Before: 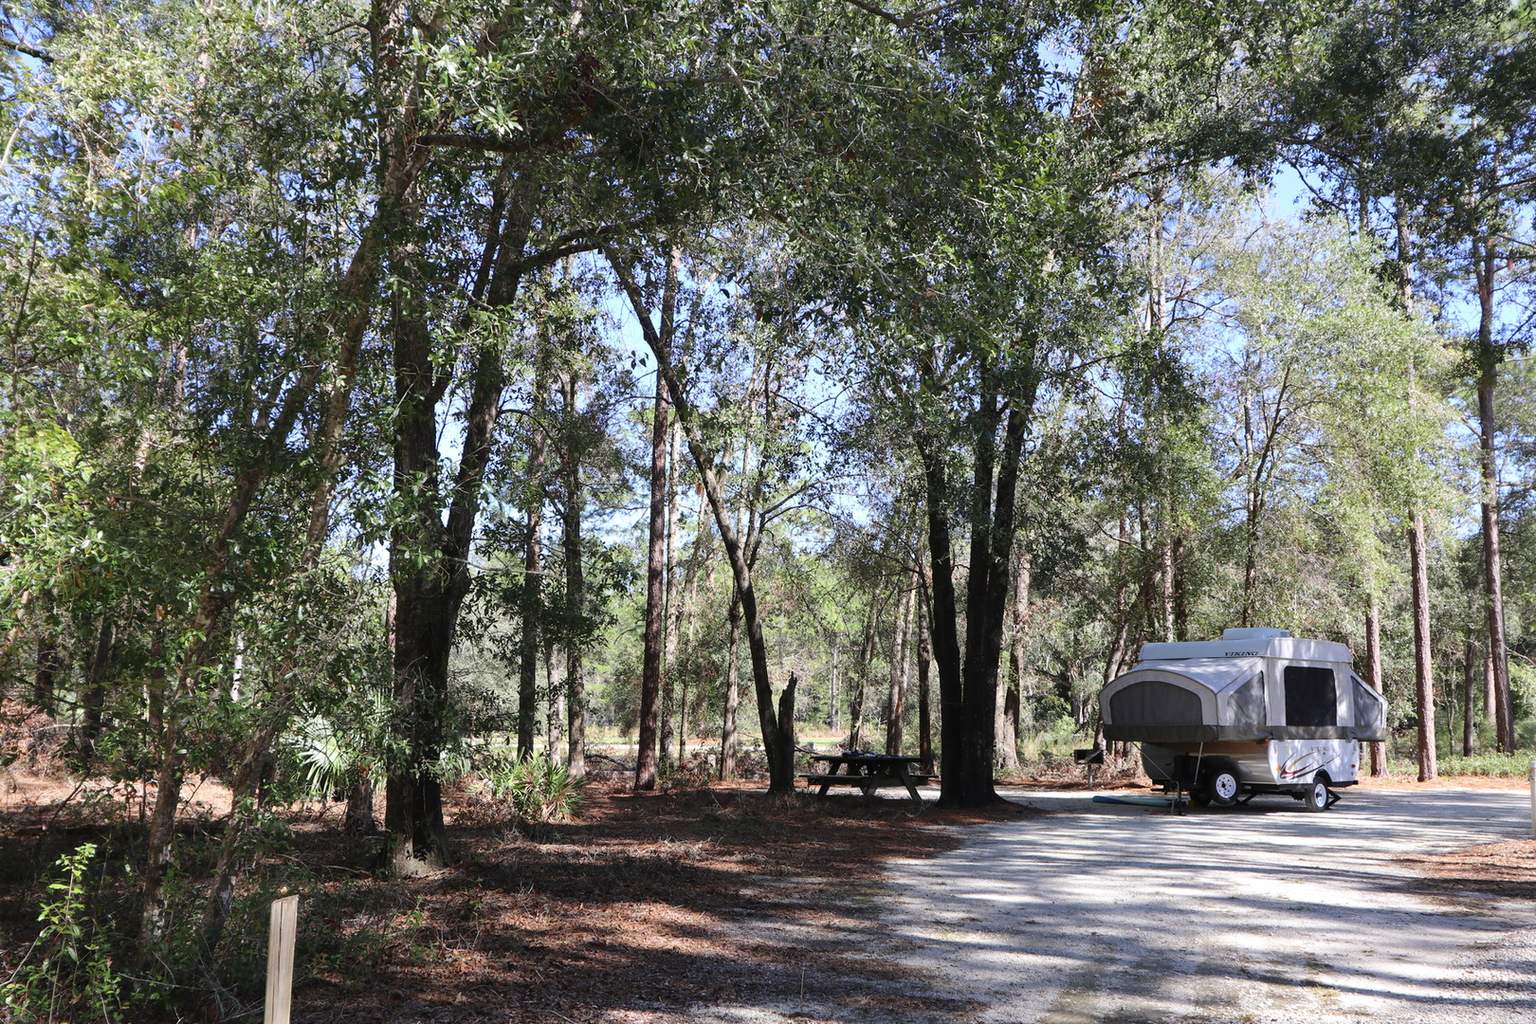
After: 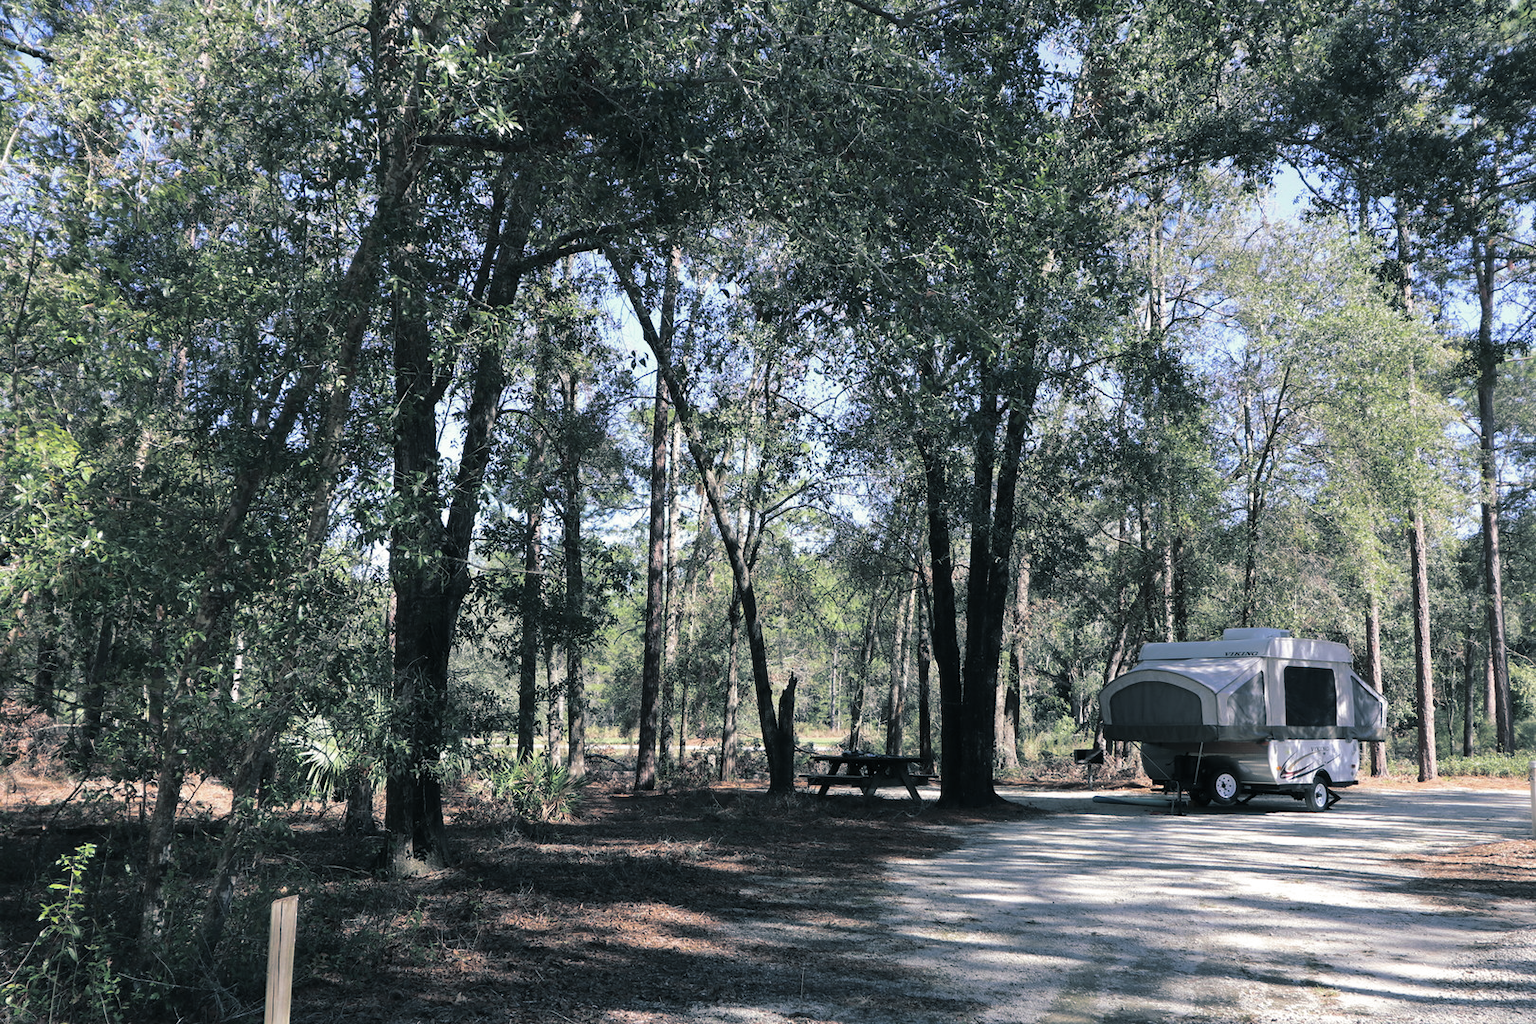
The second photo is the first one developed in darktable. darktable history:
split-toning: shadows › hue 205.2°, shadows › saturation 0.29, highlights › hue 50.4°, highlights › saturation 0.38, balance -49.9
tone curve: curves: ch0 [(0, 0) (0.915, 0.89) (1, 1)]
